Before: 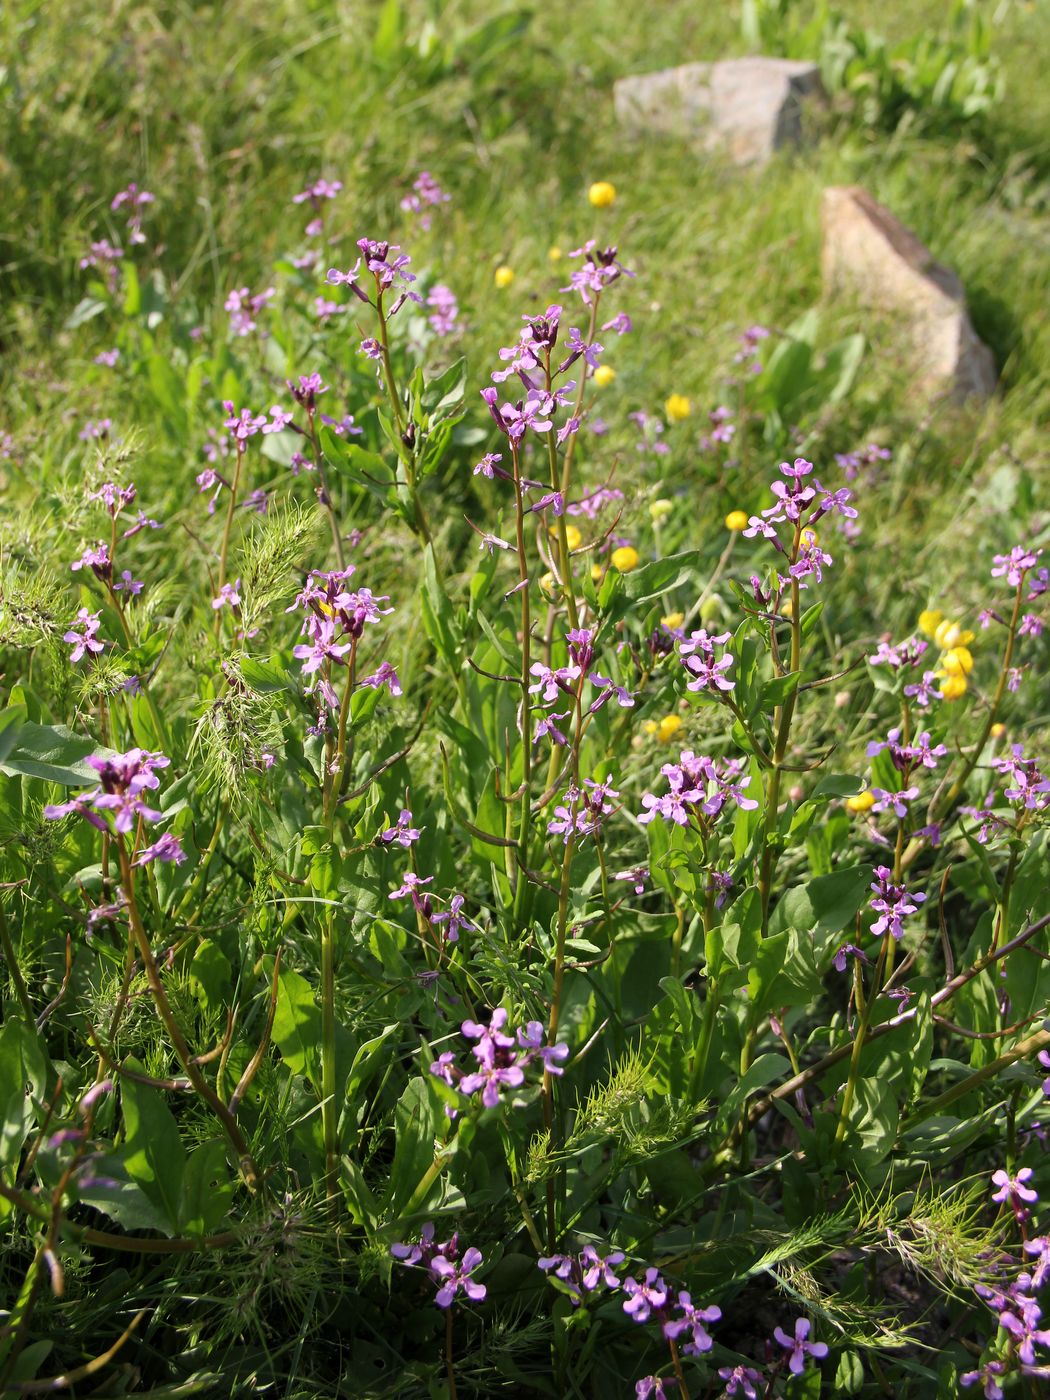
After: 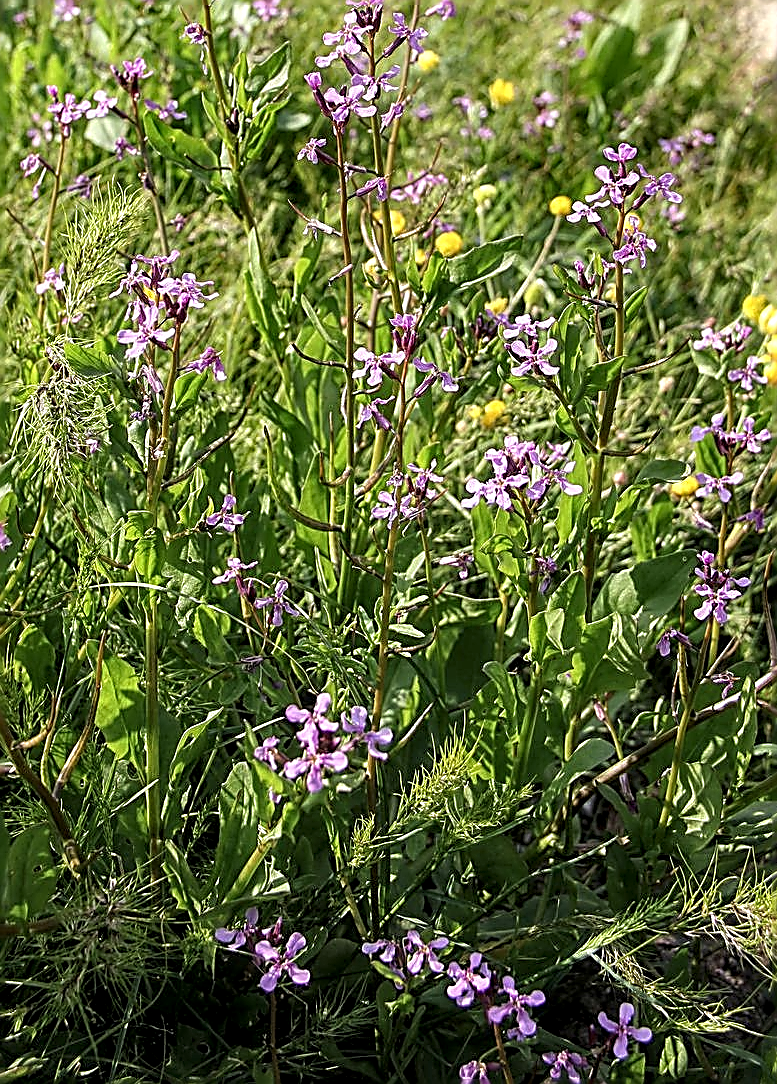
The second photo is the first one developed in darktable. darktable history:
local contrast: detail 155%
crop: left 16.838%, top 22.542%, right 9.145%
sharpen: amount 1.859
